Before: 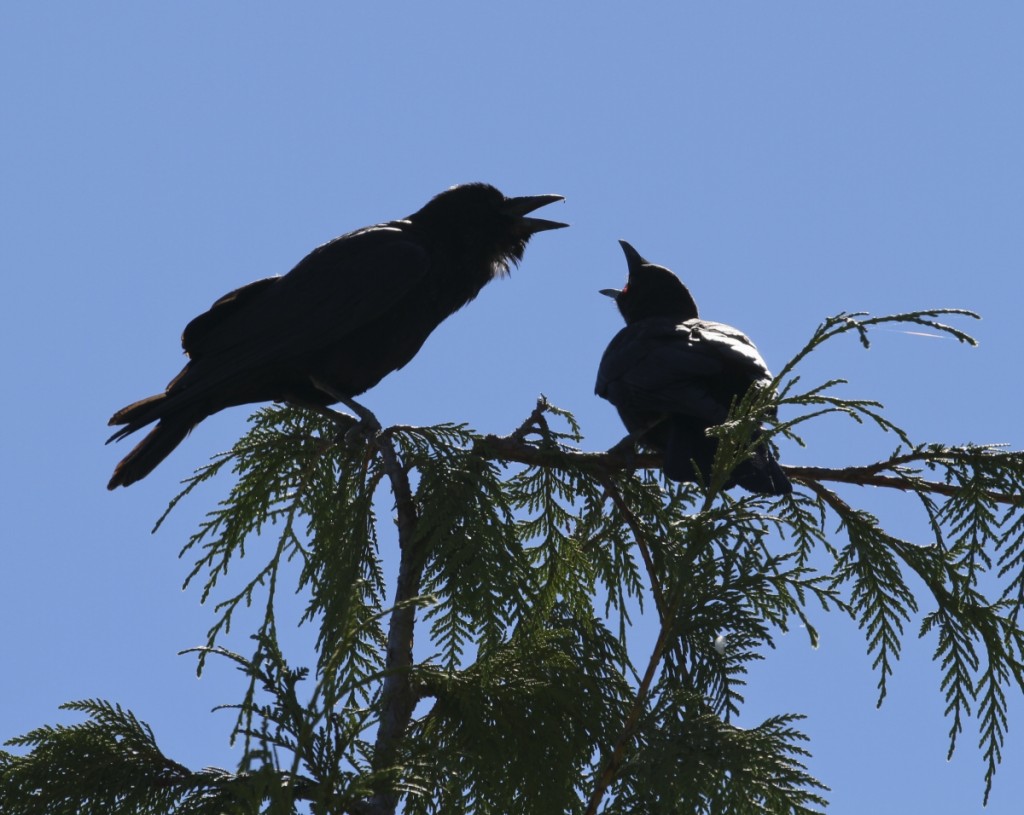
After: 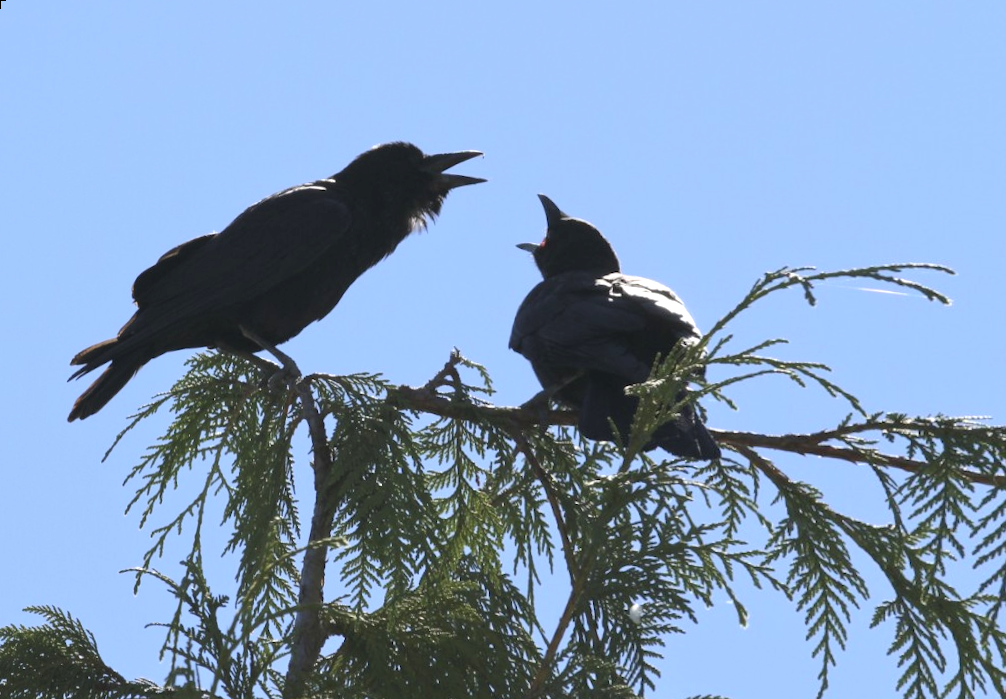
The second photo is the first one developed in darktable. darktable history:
exposure: exposure 0.559 EV, compensate highlight preservation false
contrast brightness saturation: brightness 0.13
rotate and perspective: rotation 1.69°, lens shift (vertical) -0.023, lens shift (horizontal) -0.291, crop left 0.025, crop right 0.988, crop top 0.092, crop bottom 0.842
